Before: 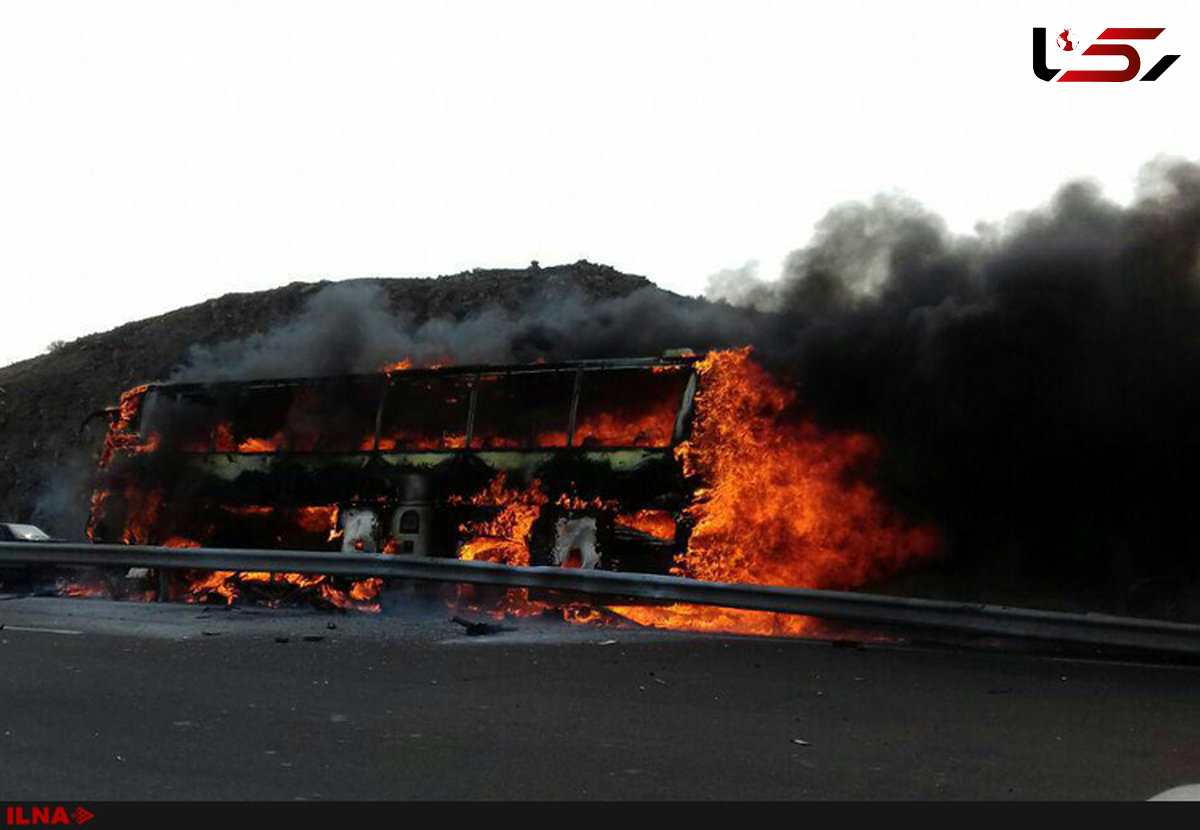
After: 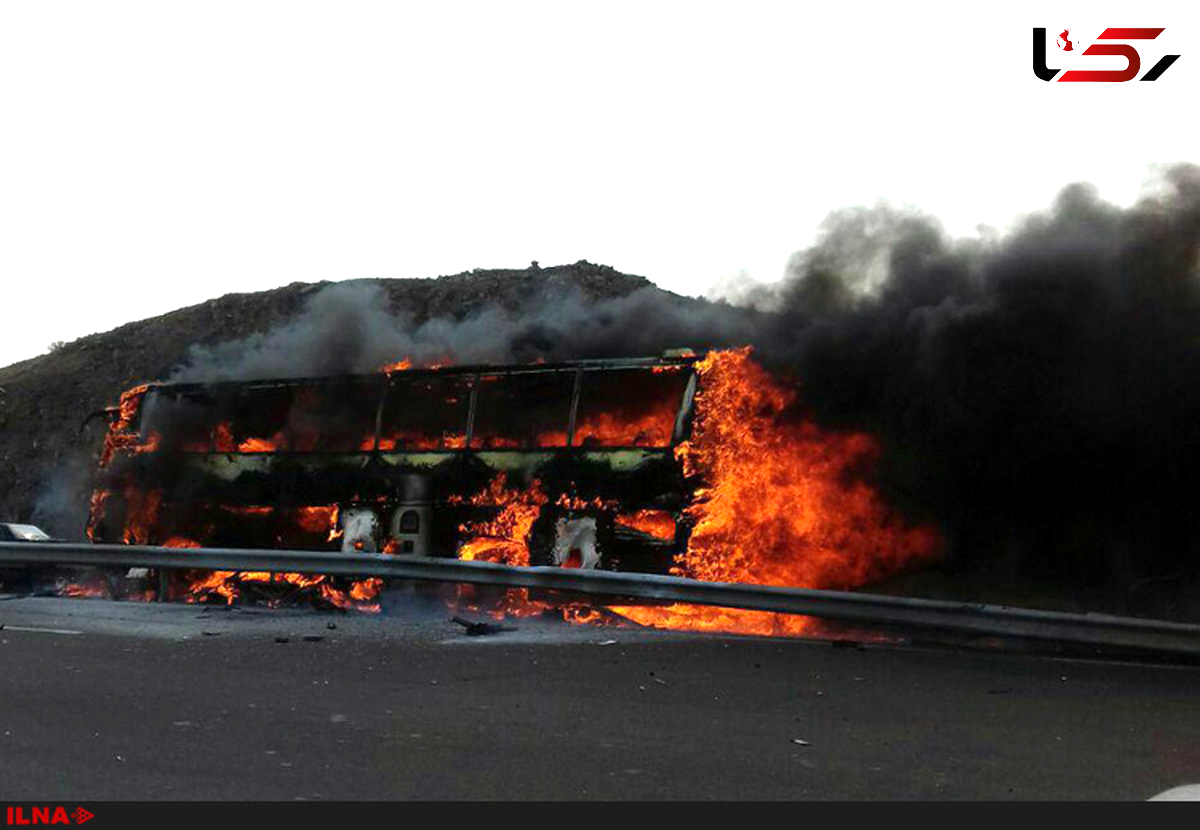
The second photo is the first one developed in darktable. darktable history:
tone equalizer: on, module defaults
exposure: exposure 0.574 EV, compensate highlight preservation false
